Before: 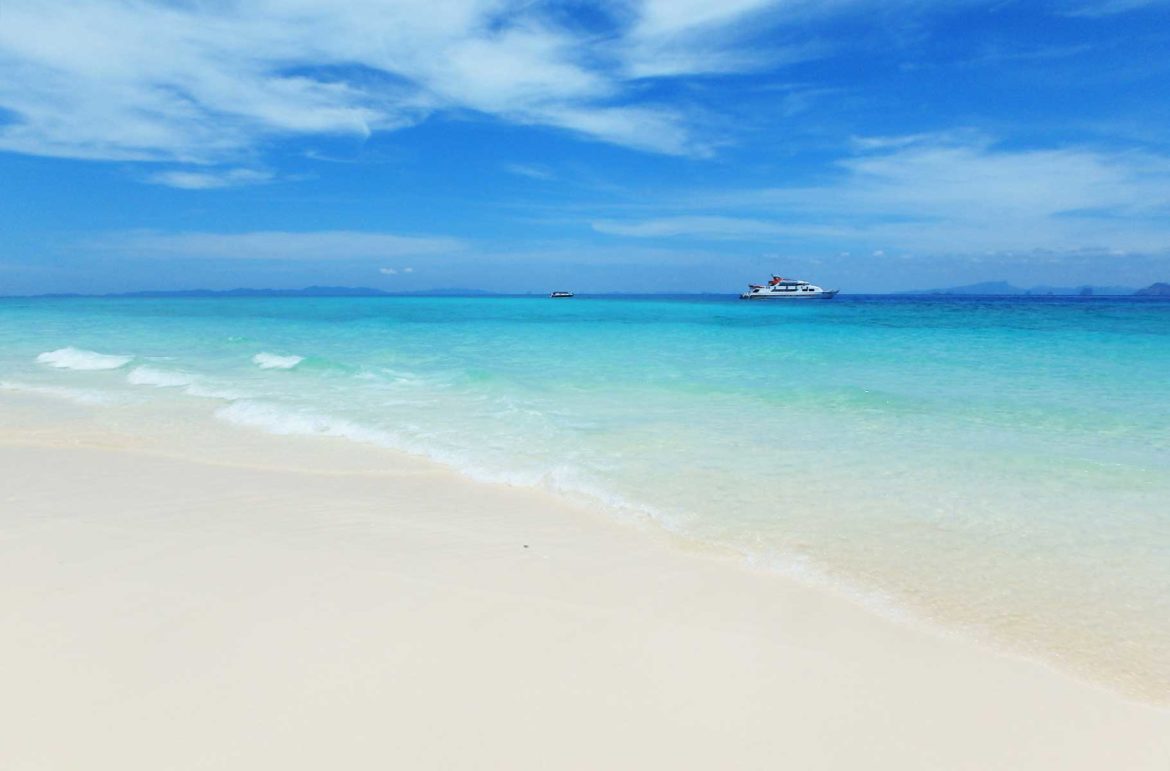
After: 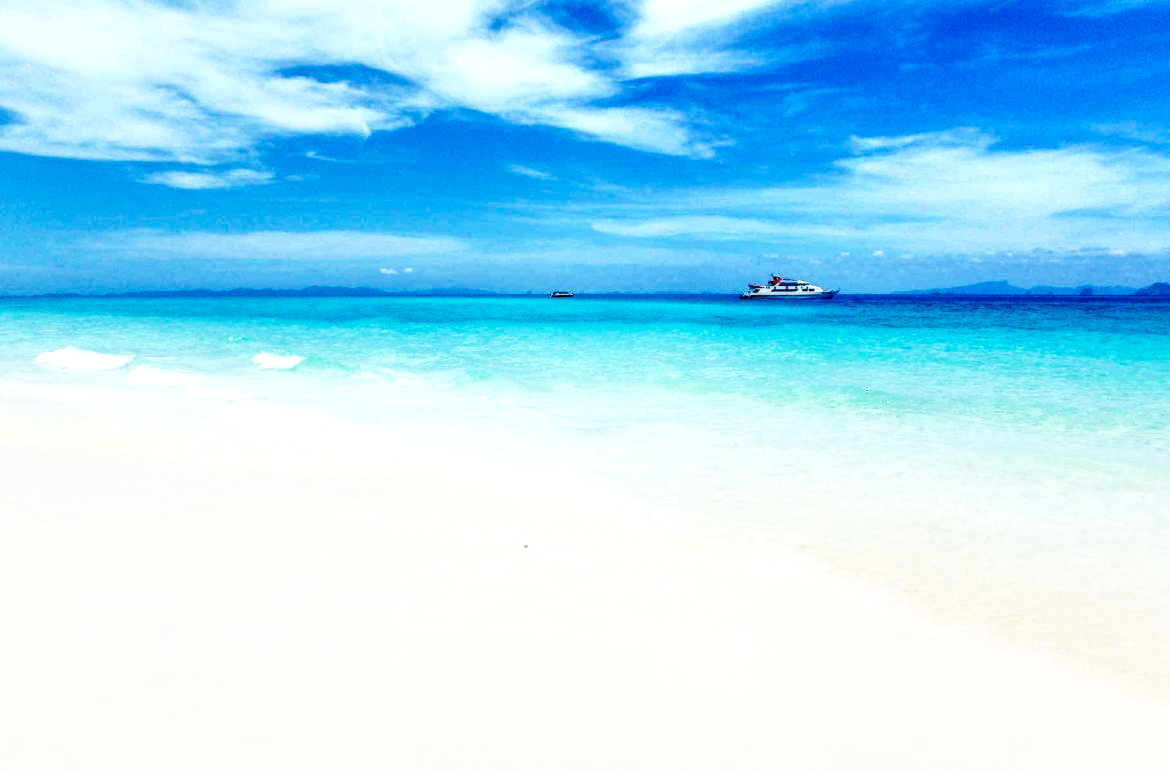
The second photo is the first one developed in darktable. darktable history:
tone curve: curves: ch0 [(0, 0) (0.003, 0.03) (0.011, 0.022) (0.025, 0.018) (0.044, 0.031) (0.069, 0.035) (0.1, 0.04) (0.136, 0.046) (0.177, 0.063) (0.224, 0.087) (0.277, 0.15) (0.335, 0.252) (0.399, 0.354) (0.468, 0.475) (0.543, 0.602) (0.623, 0.73) (0.709, 0.856) (0.801, 0.945) (0.898, 0.987) (1, 1)], preserve colors none
local contrast: highlights 20%, detail 150%
